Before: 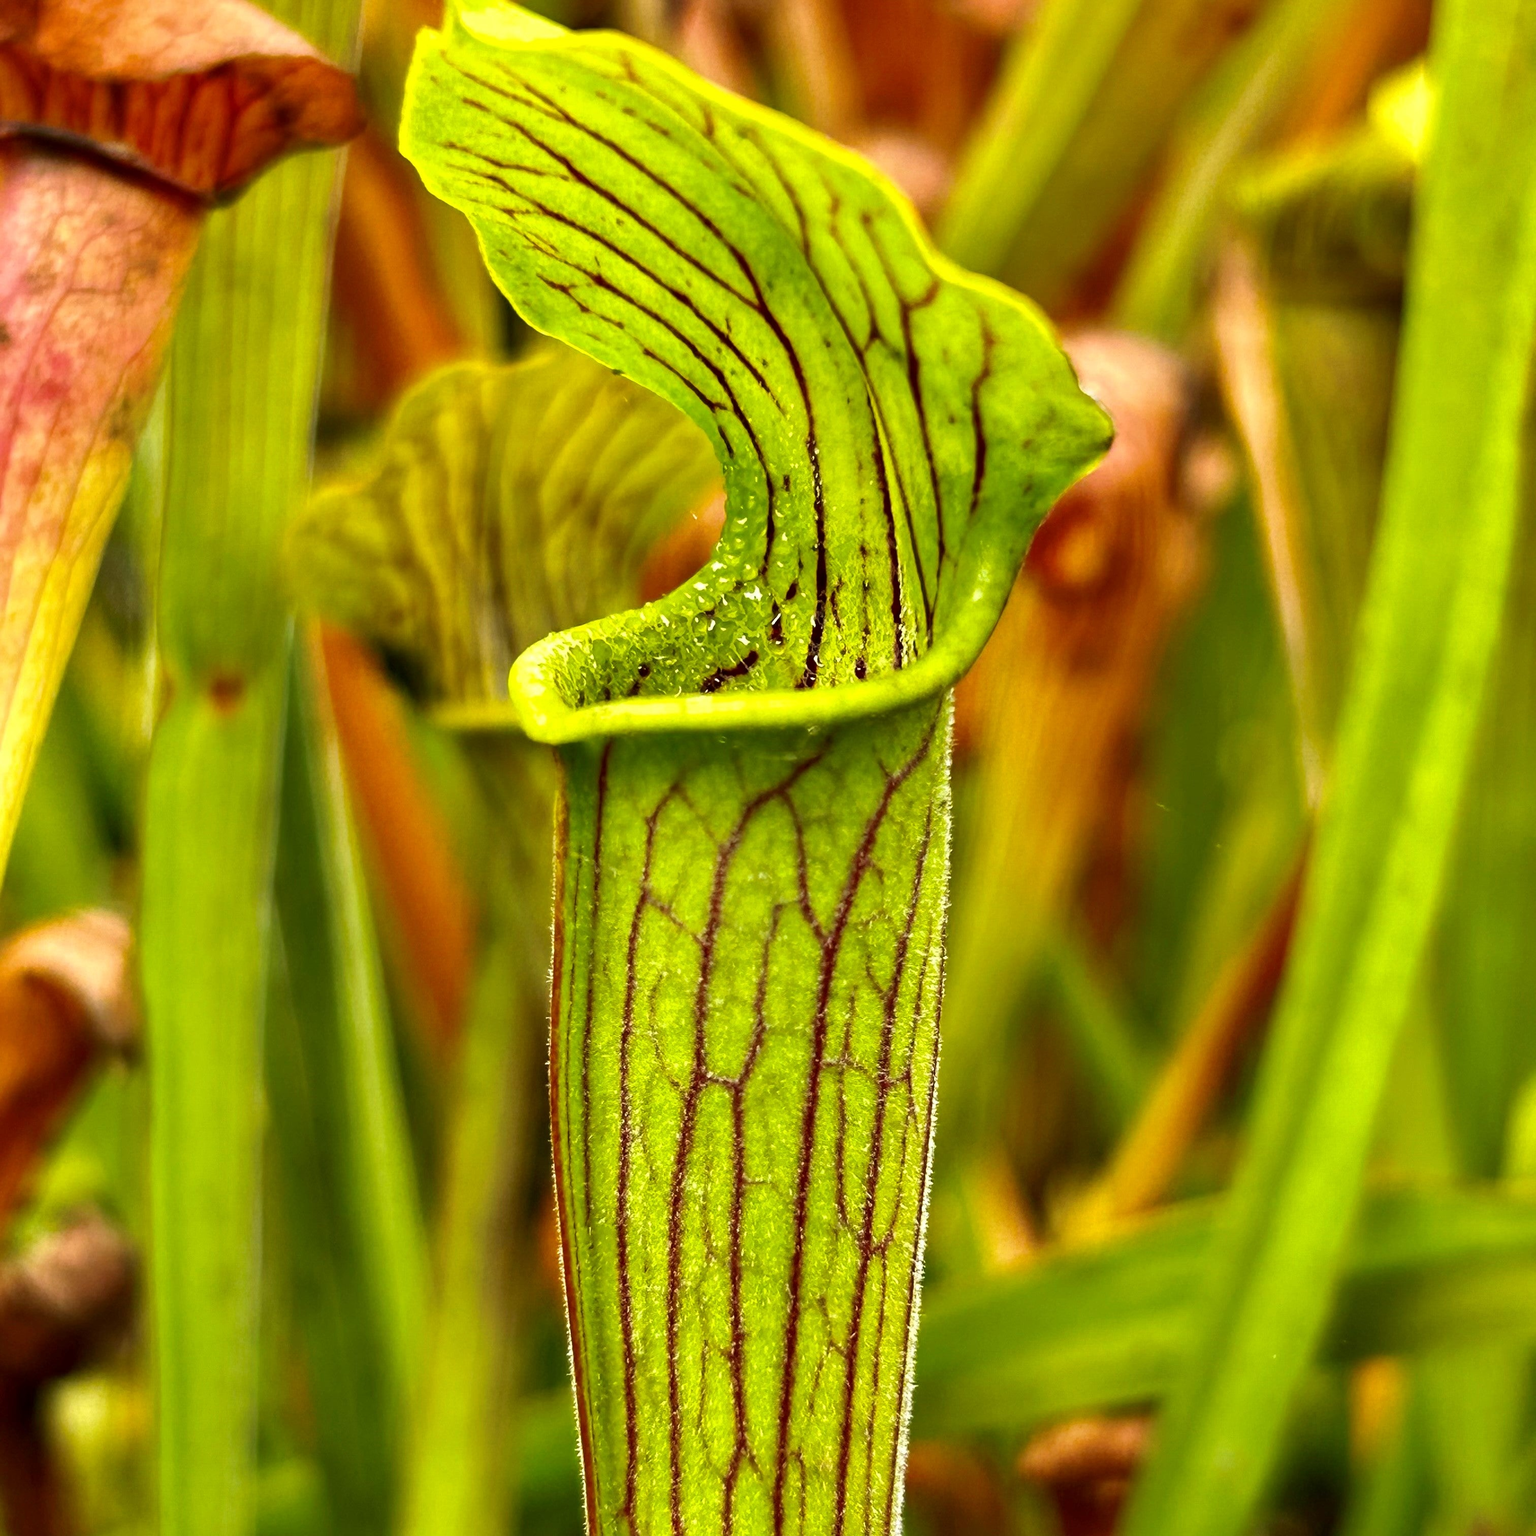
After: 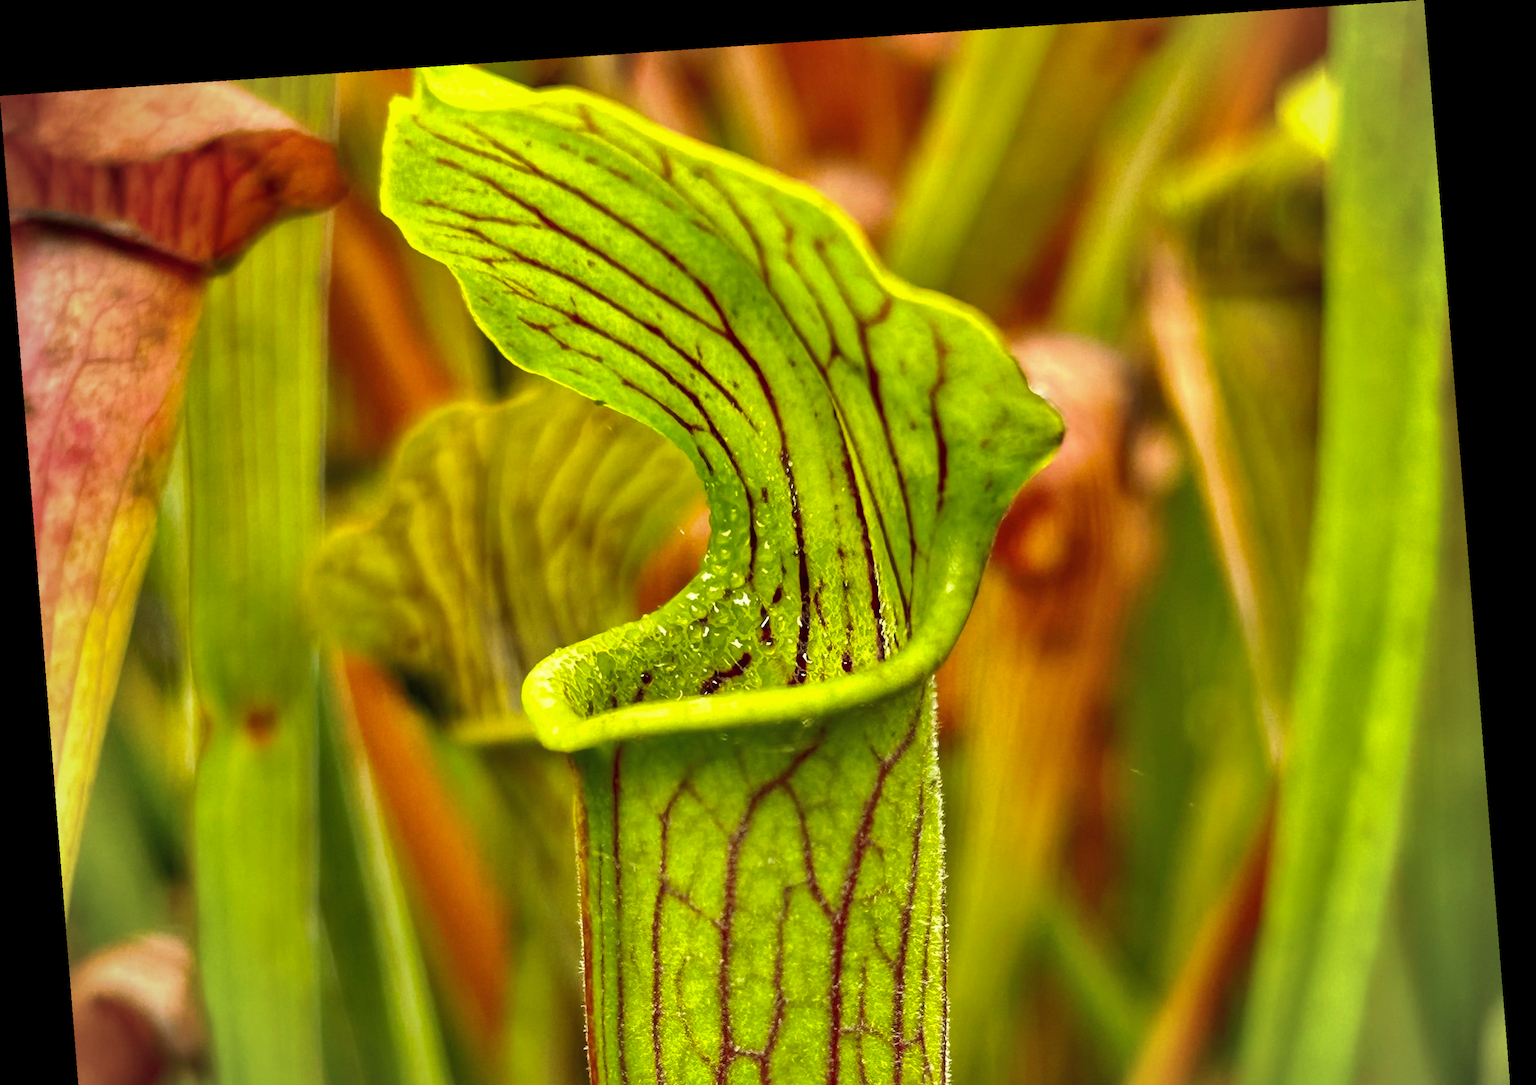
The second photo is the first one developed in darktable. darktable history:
rotate and perspective: rotation -4.2°, shear 0.006, automatic cropping off
crop: bottom 28.576%
vignetting: fall-off radius 60.65%
shadows and highlights: on, module defaults
